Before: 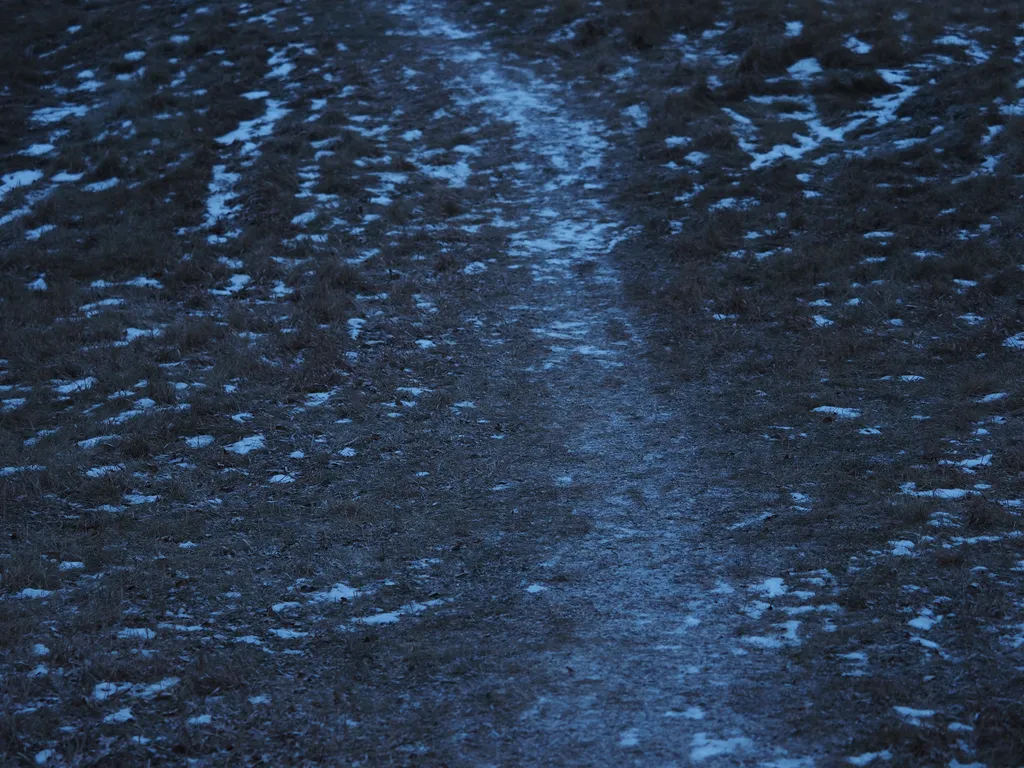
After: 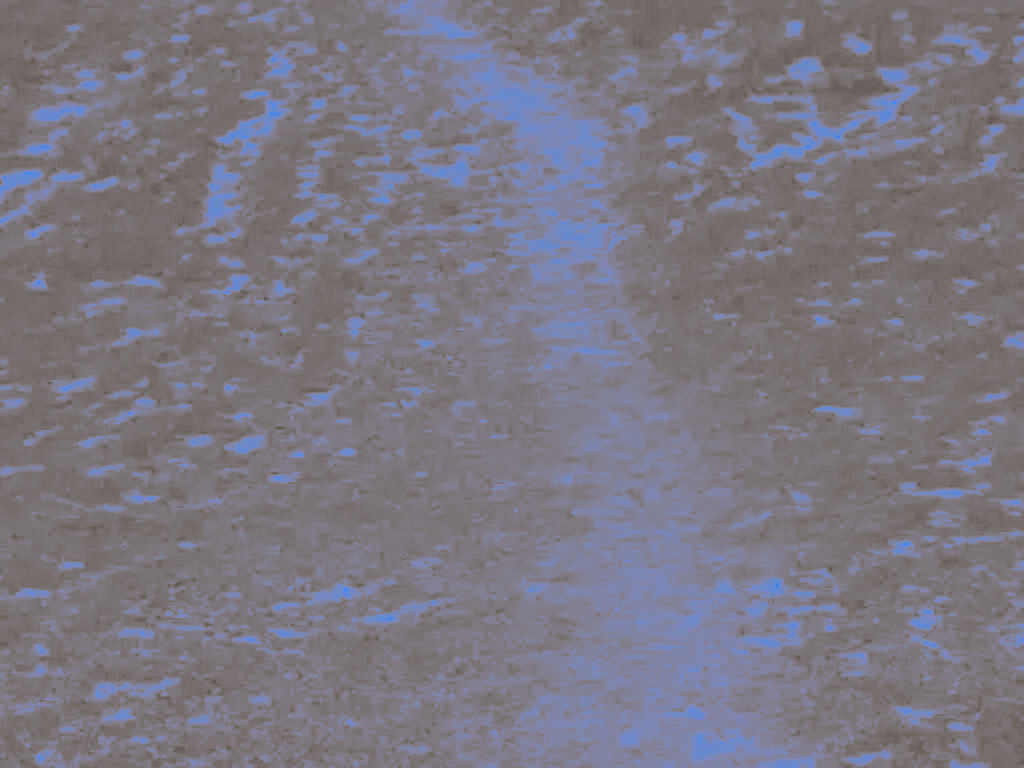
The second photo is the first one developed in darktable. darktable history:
split-toning: shadows › hue 26°, shadows › saturation 0.09, highlights › hue 40°, highlights › saturation 0.18, balance -63, compress 0%
contrast brightness saturation: contrast -0.99, brightness -0.17, saturation 0.75
exposure: black level correction 0.009, exposure 0.014 EV, compensate highlight preservation false
white balance: red 0.948, green 1.02, blue 1.176
